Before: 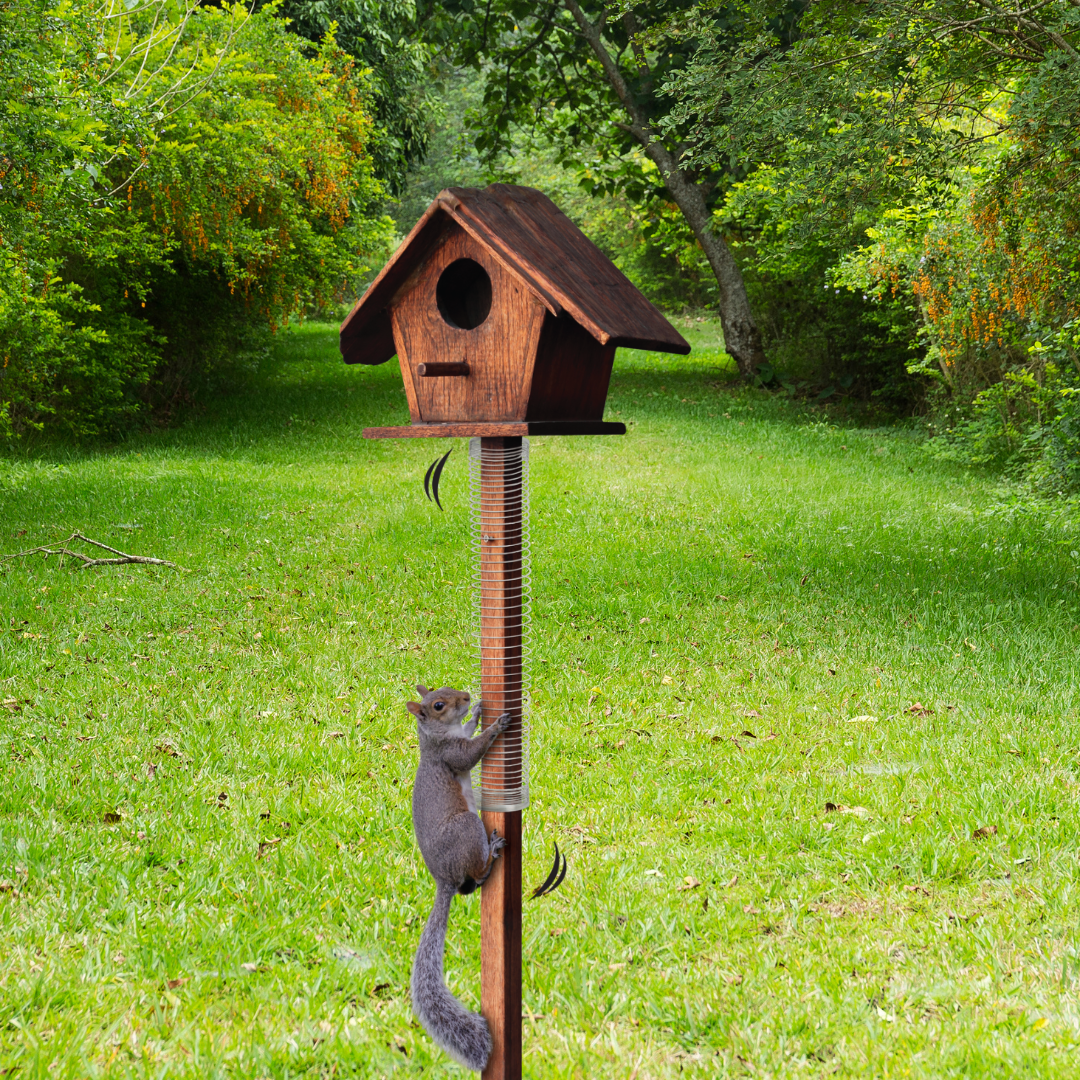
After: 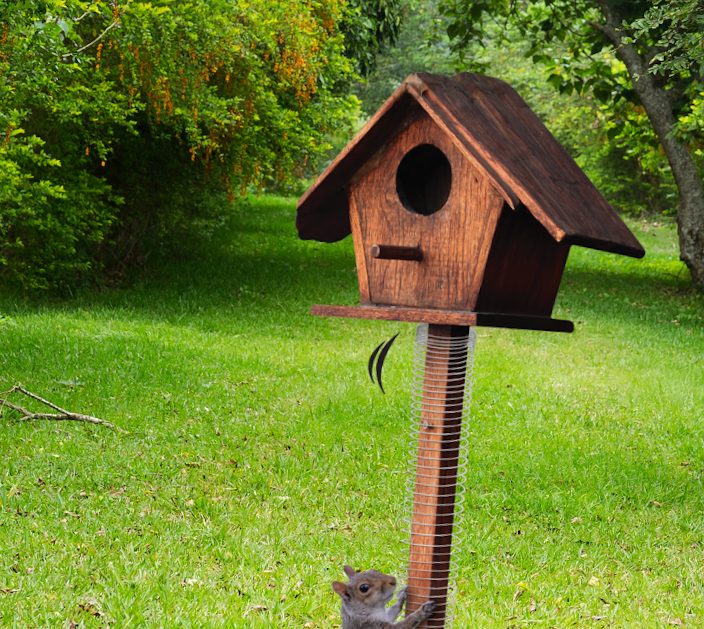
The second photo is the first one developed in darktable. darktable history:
crop and rotate: angle -4.77°, left 2.178%, top 7.005%, right 27.415%, bottom 30.061%
